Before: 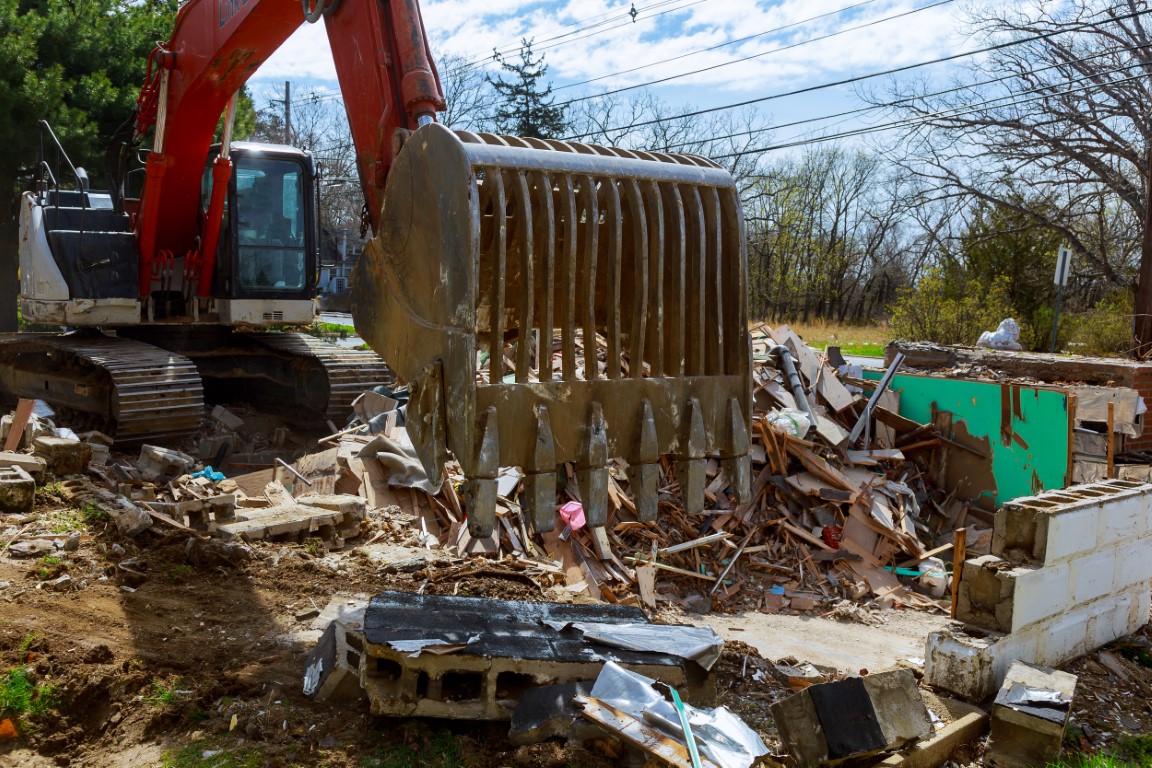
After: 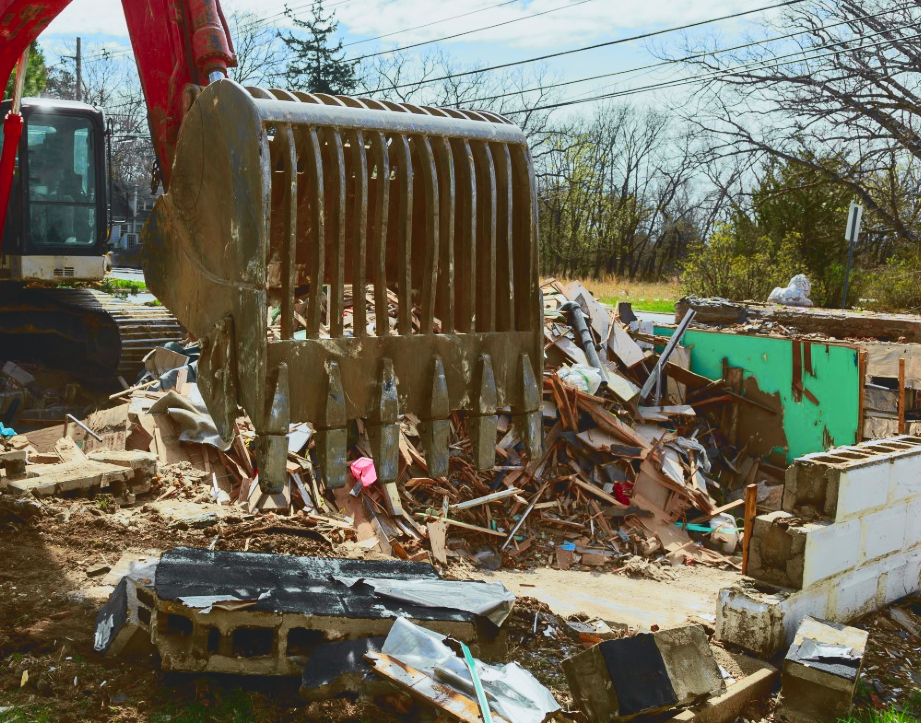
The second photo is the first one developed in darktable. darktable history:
tone curve: curves: ch0 [(0, 0.11) (0.181, 0.223) (0.405, 0.46) (0.456, 0.528) (0.634, 0.728) (0.877, 0.89) (0.984, 0.935)]; ch1 [(0, 0.052) (0.443, 0.43) (0.492, 0.485) (0.566, 0.579) (0.595, 0.625) (0.608, 0.654) (0.65, 0.708) (1, 0.961)]; ch2 [(0, 0) (0.33, 0.301) (0.421, 0.443) (0.447, 0.489) (0.495, 0.492) (0.537, 0.57) (0.586, 0.591) (0.663, 0.686) (1, 1)], color space Lab, independent channels, preserve colors none
exposure: exposure -0.023 EV, compensate highlight preservation false
crop and rotate: left 18.192%, top 5.739%, right 1.805%
